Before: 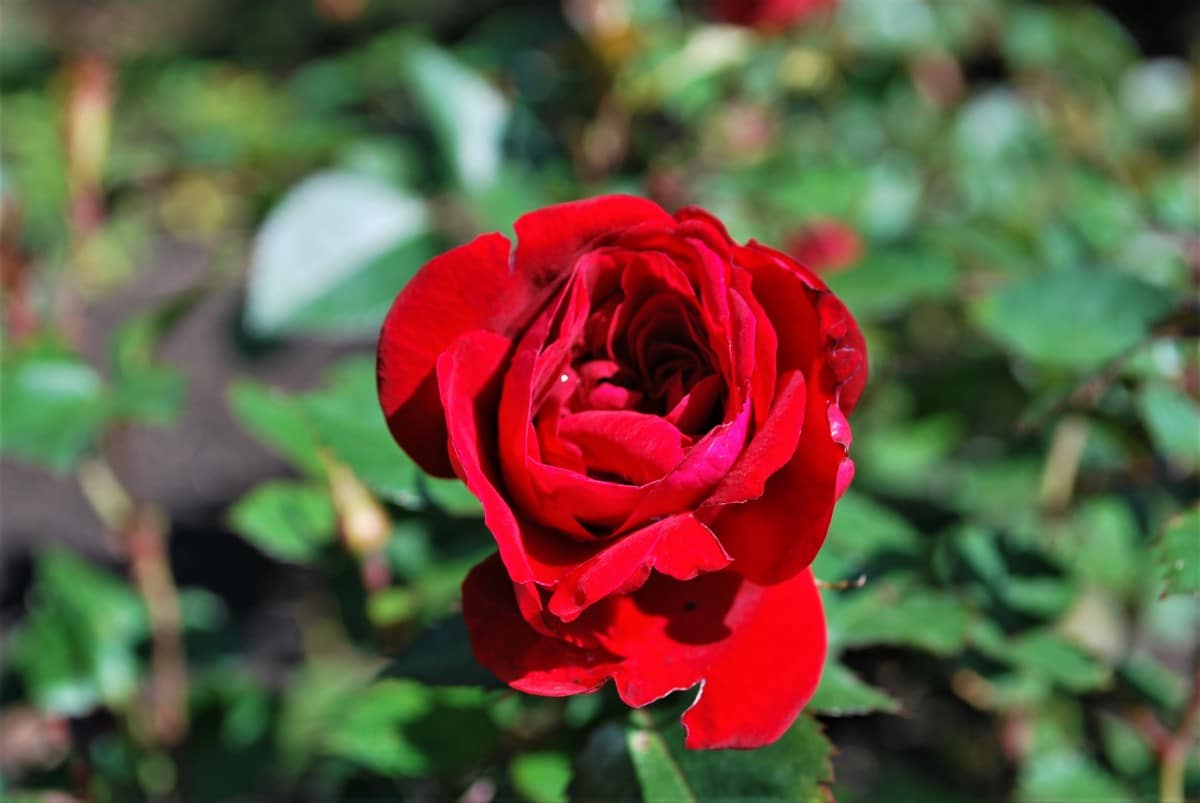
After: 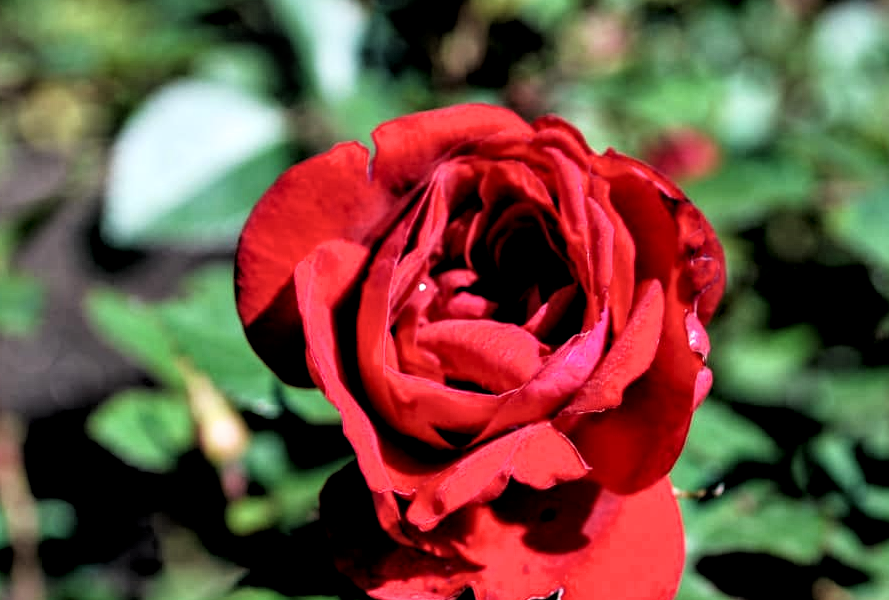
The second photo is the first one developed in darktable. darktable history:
crop and rotate: left 11.899%, top 11.424%, right 13.973%, bottom 13.764%
filmic rgb: black relative exposure -3.57 EV, white relative exposure 2.26 EV, threshold 5.99 EV, hardness 3.41, preserve chrominance max RGB, iterations of high-quality reconstruction 0, enable highlight reconstruction true
local contrast: detail 130%
